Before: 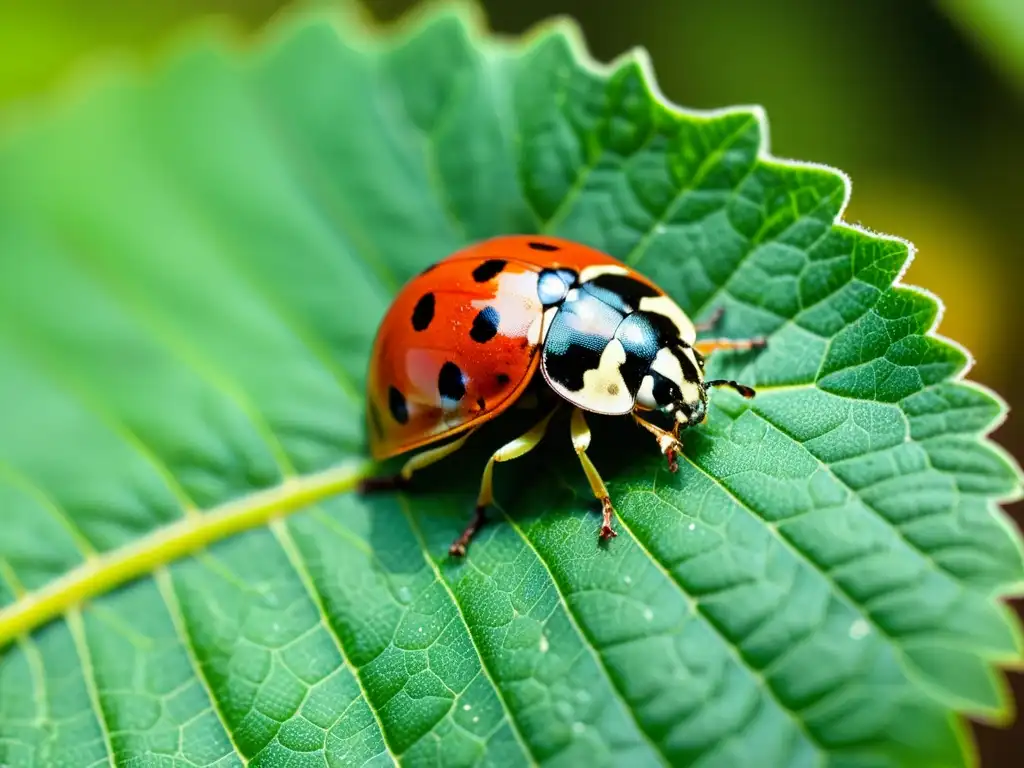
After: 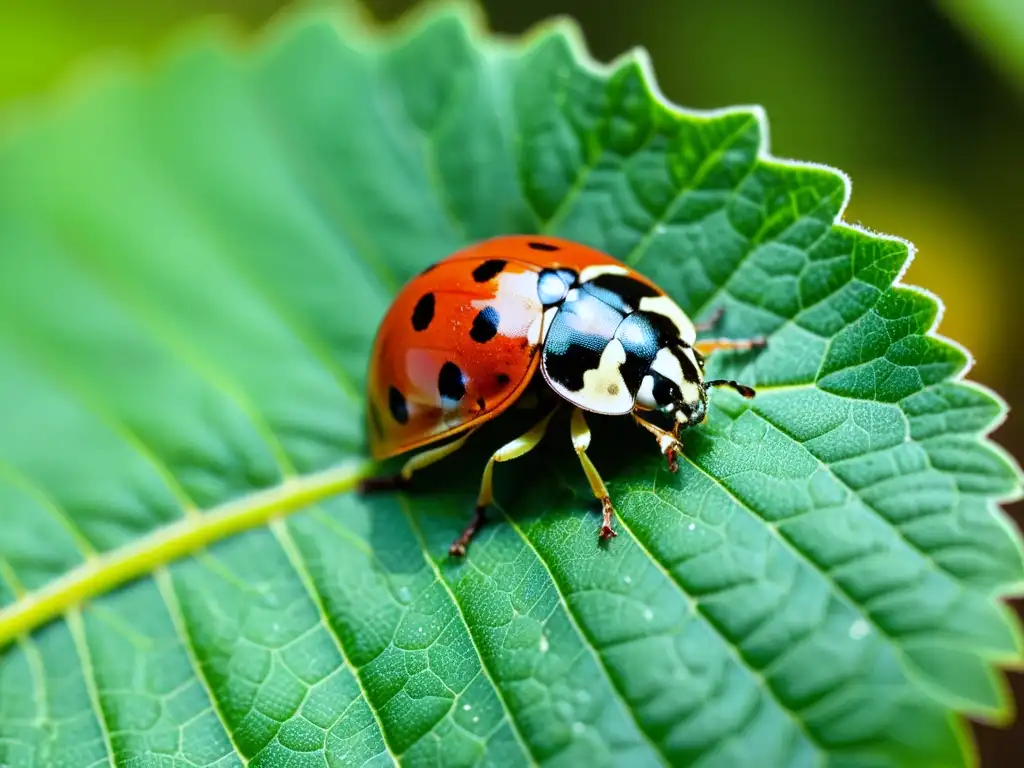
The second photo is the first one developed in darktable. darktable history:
white balance: red 0.954, blue 1.079
tone equalizer: on, module defaults
